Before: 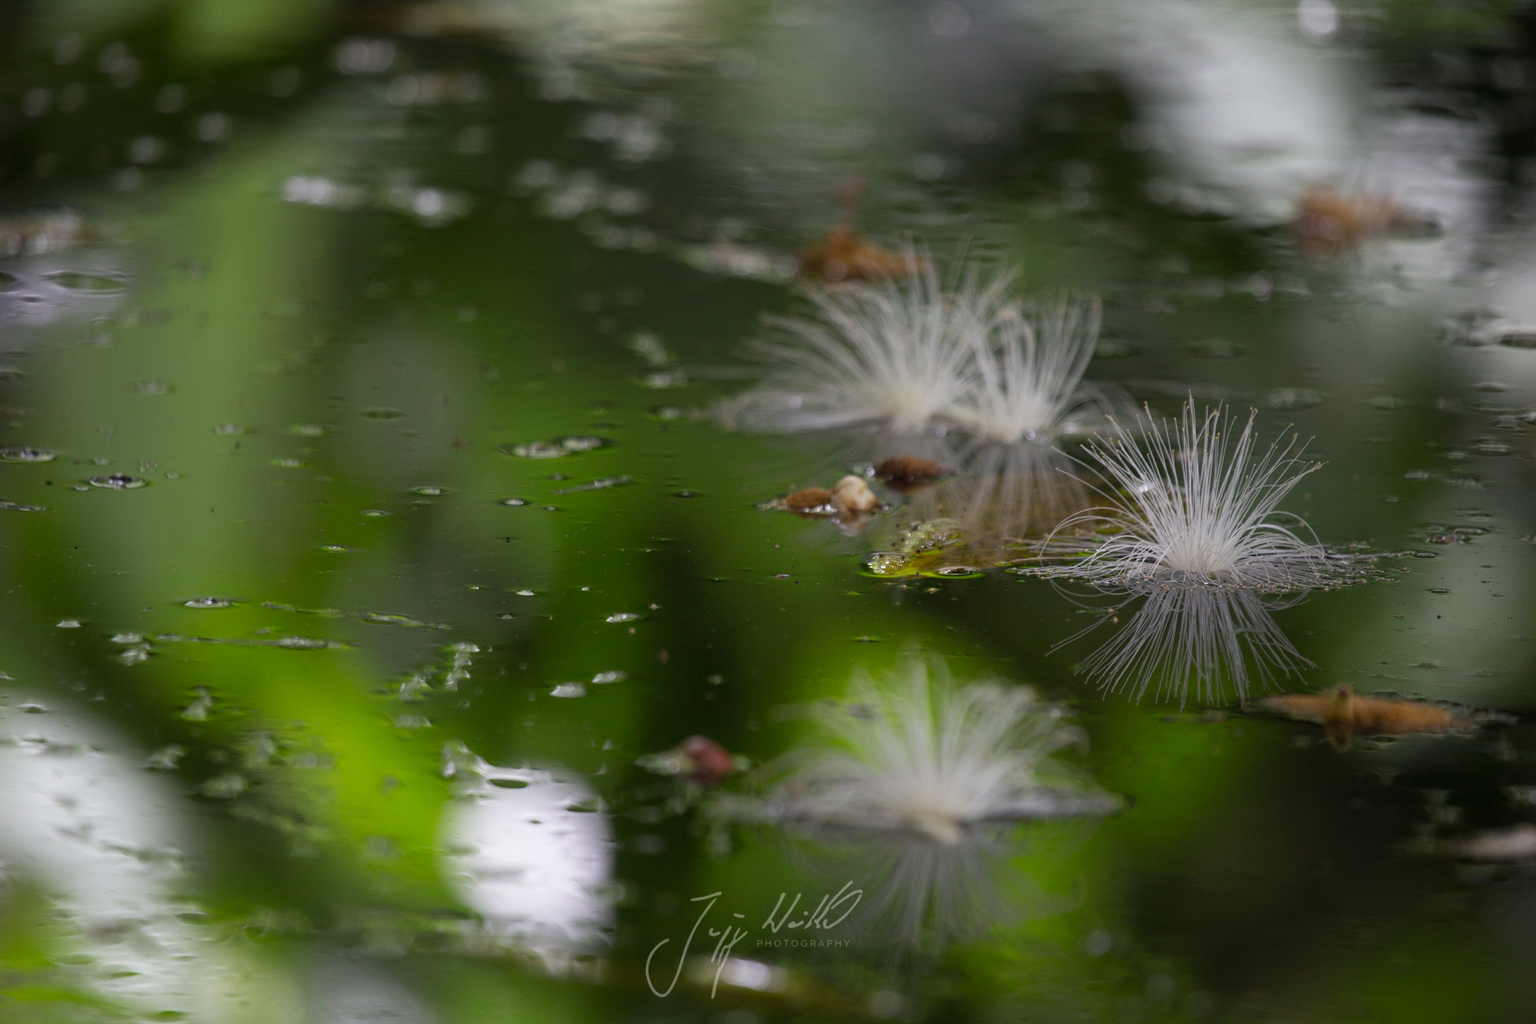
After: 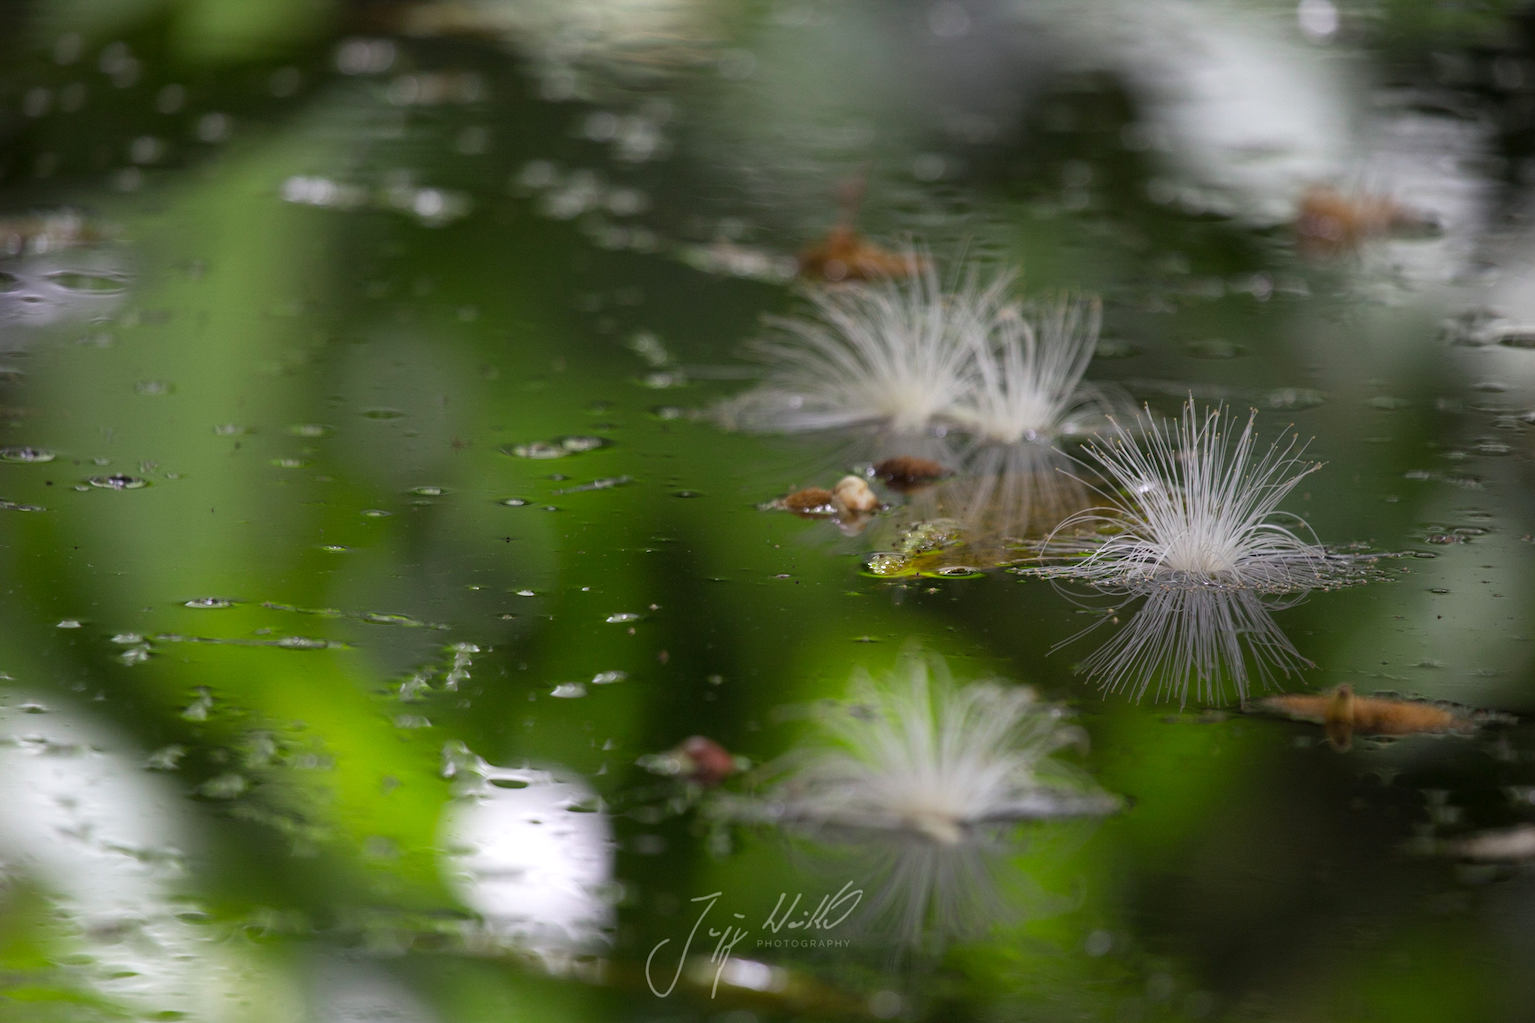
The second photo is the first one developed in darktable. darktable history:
exposure: exposure 0.267 EV, compensate highlight preservation false
